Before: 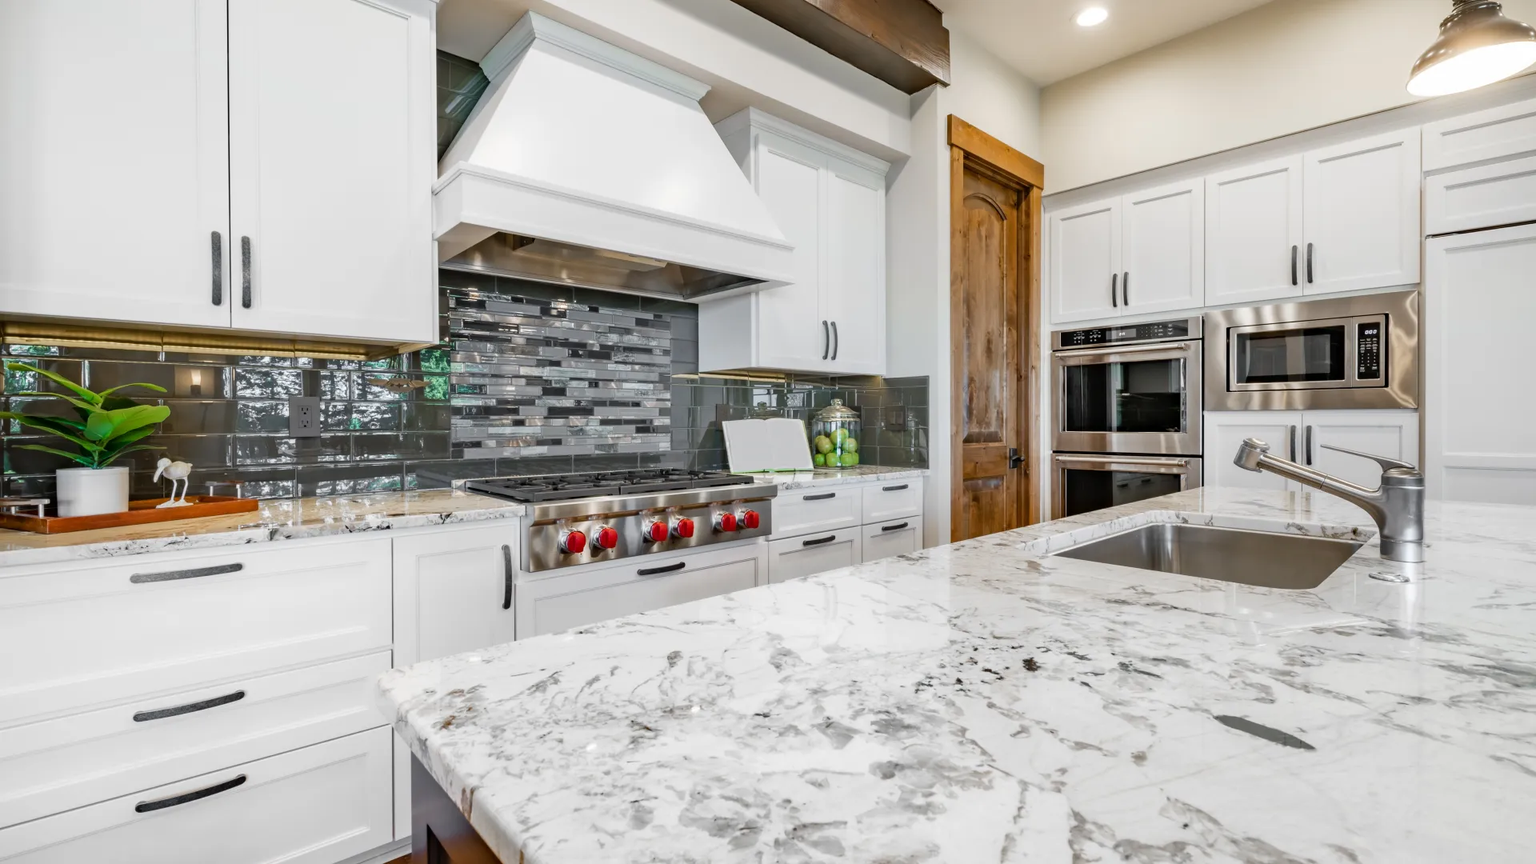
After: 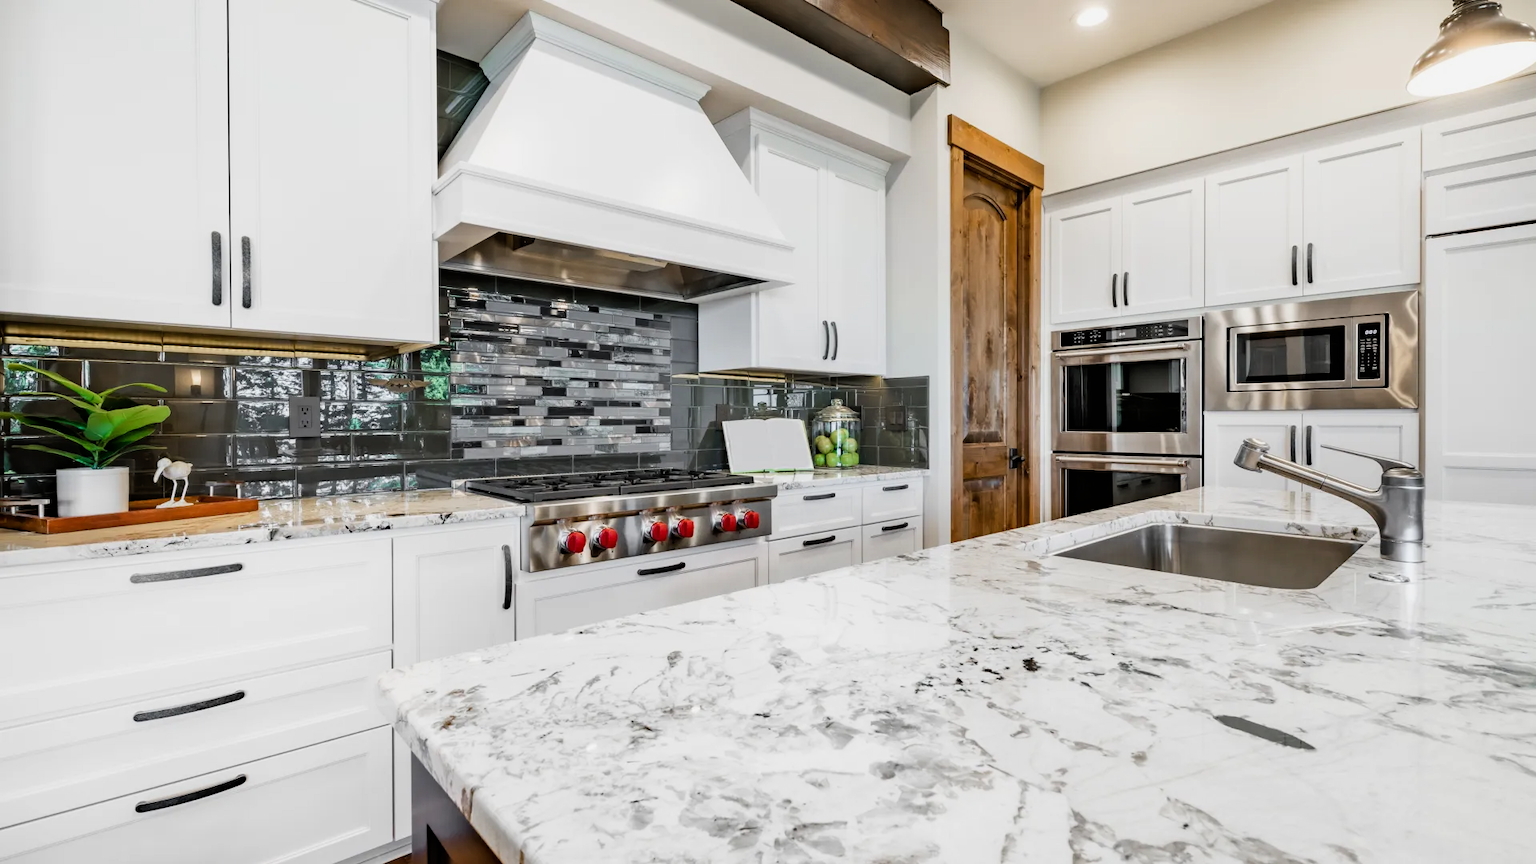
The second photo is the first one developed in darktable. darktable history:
filmic rgb: black relative exposure -8.05 EV, white relative exposure 3.01 EV, hardness 5.38, contrast 1.245
